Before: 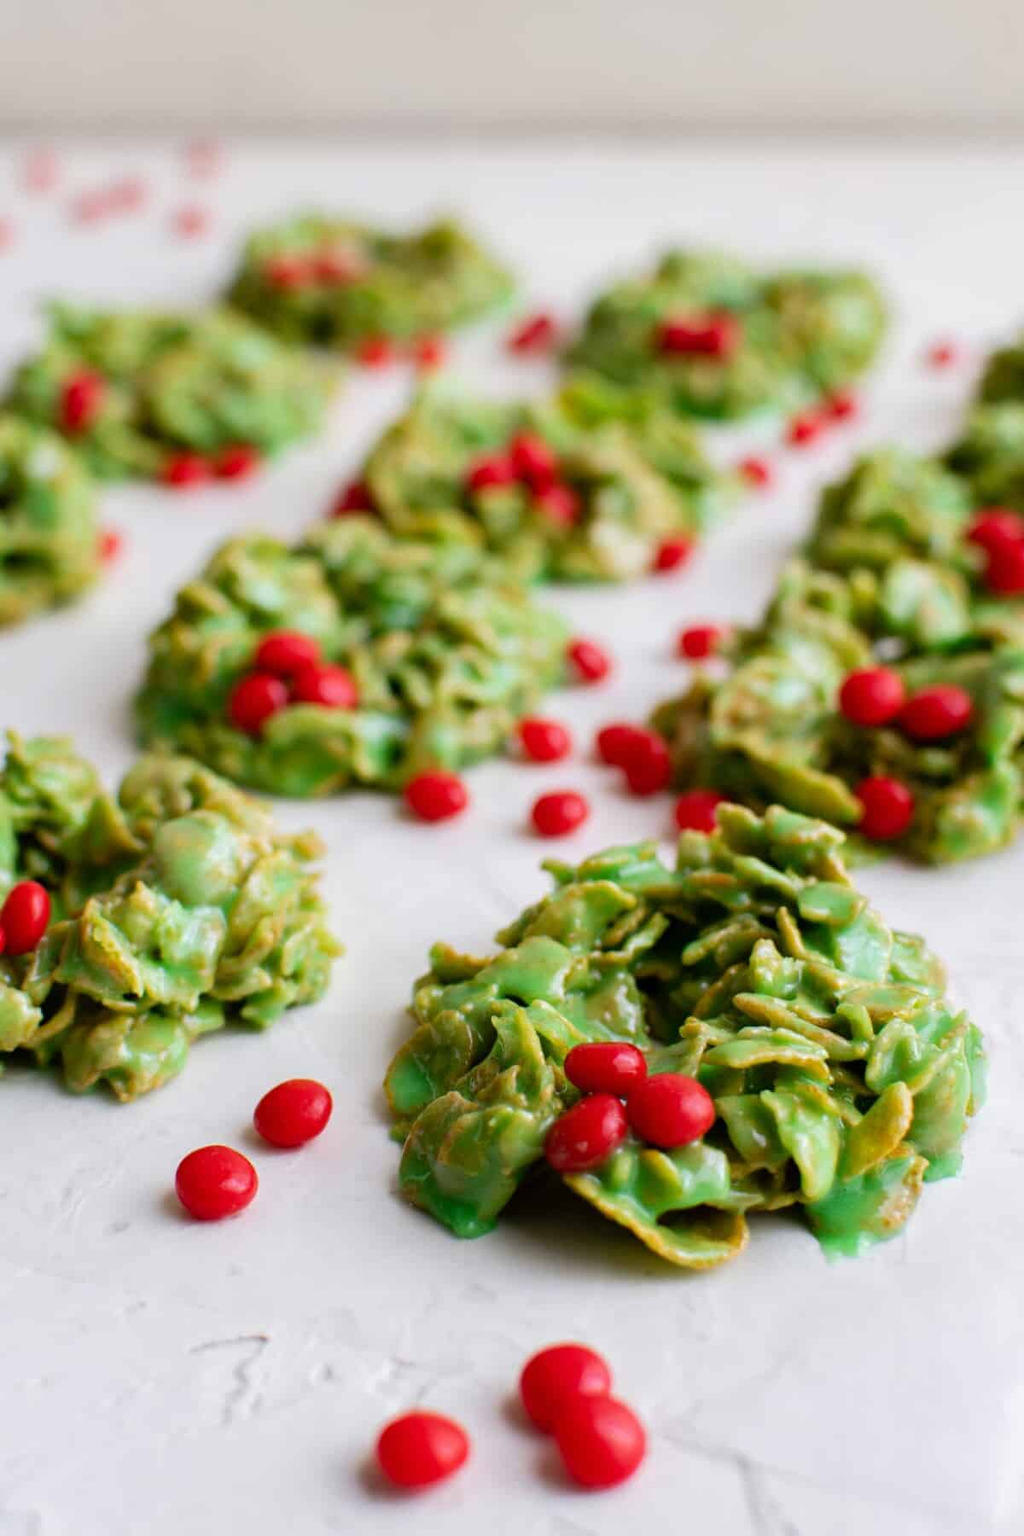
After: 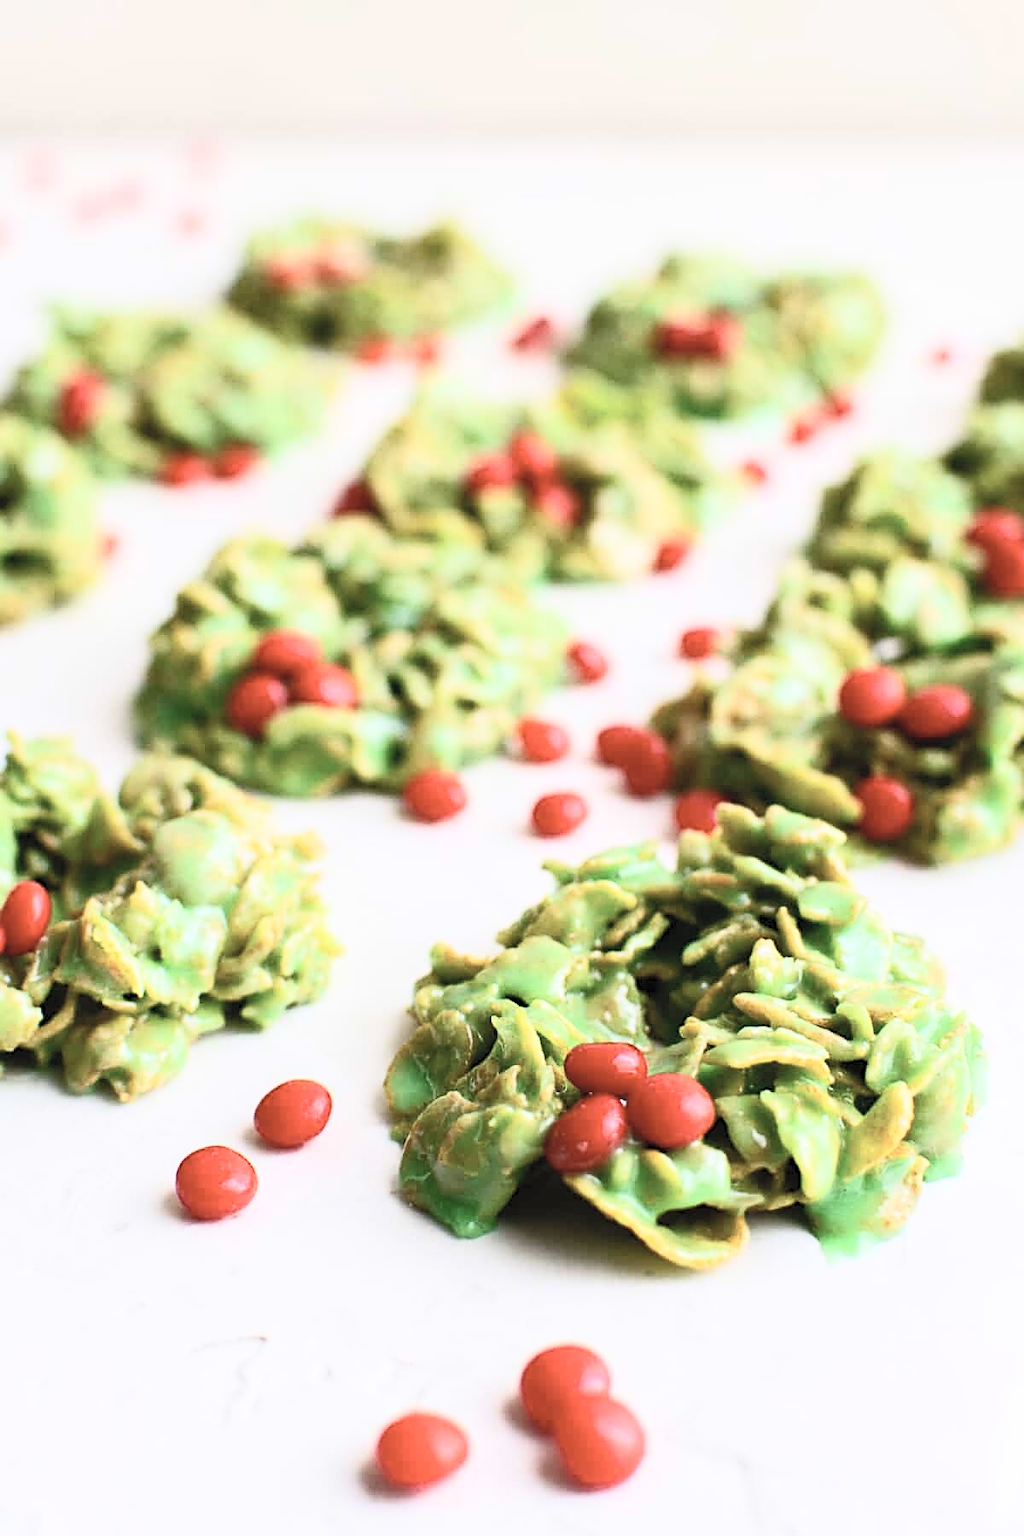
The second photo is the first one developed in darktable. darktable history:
contrast brightness saturation: contrast 0.437, brightness 0.55, saturation -0.182
sharpen: amount 0.588
